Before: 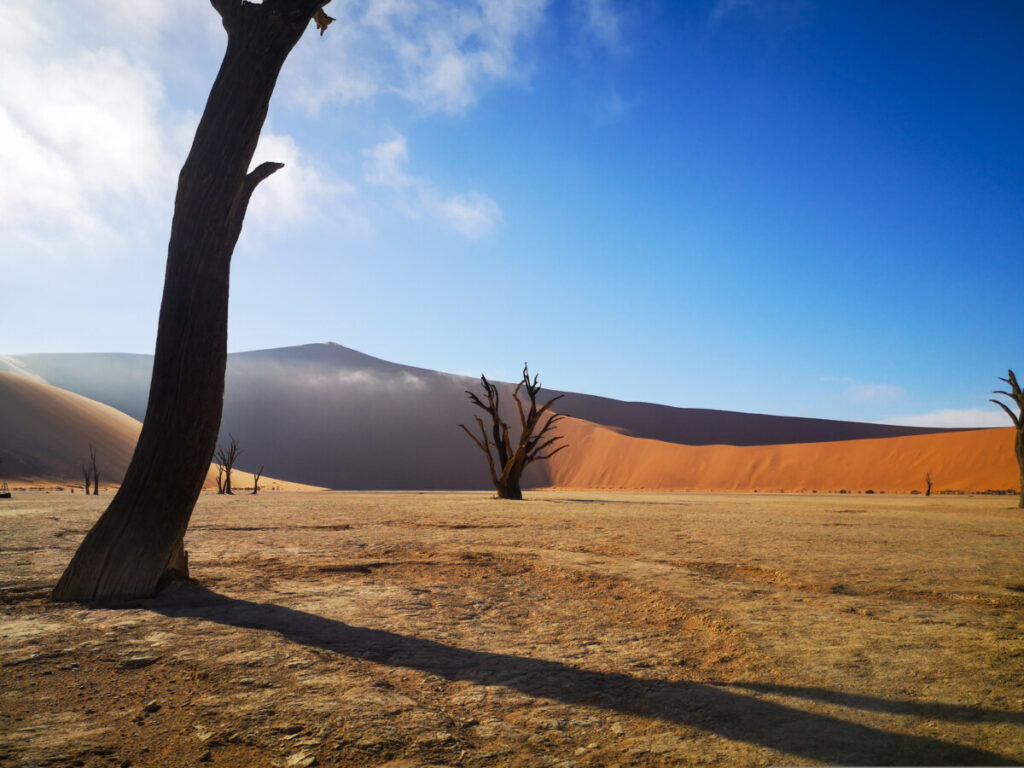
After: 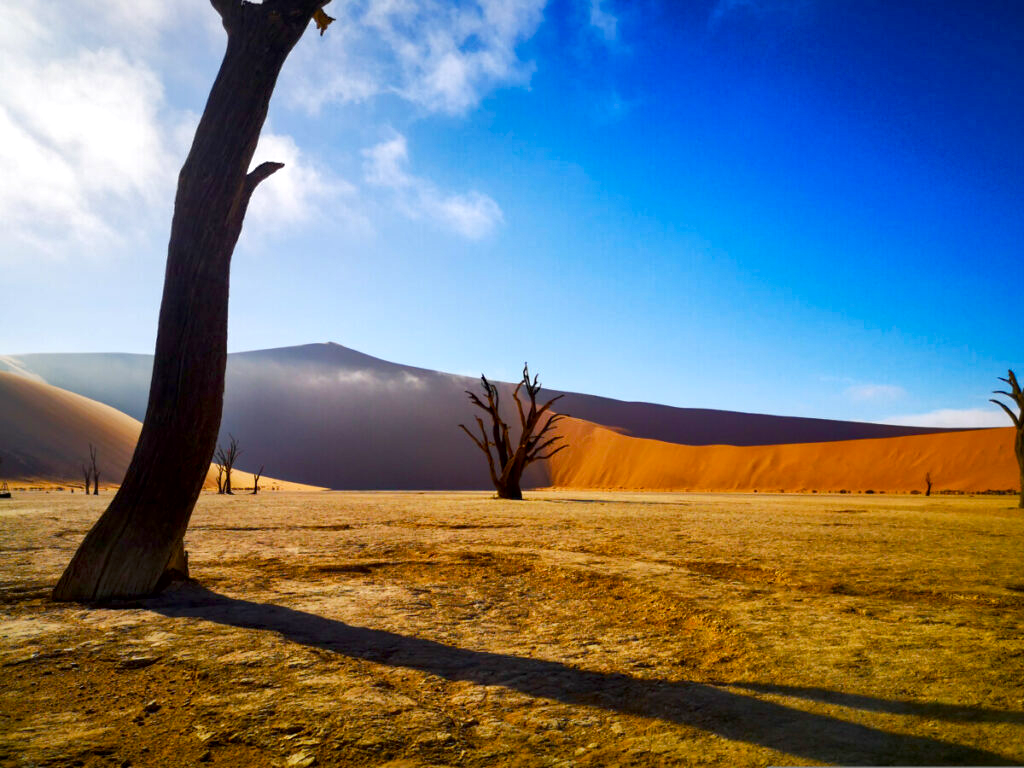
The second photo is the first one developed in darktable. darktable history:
exposure: black level correction 0.001, compensate highlight preservation false
local contrast: mode bilateral grid, contrast 21, coarseness 51, detail 160%, midtone range 0.2
sharpen: radius 5.339, amount 0.311, threshold 26.836
color balance rgb: linear chroma grading › global chroma 14.795%, perceptual saturation grading › global saturation 20%, perceptual saturation grading › highlights -14.267%, perceptual saturation grading › shadows 50.166%
